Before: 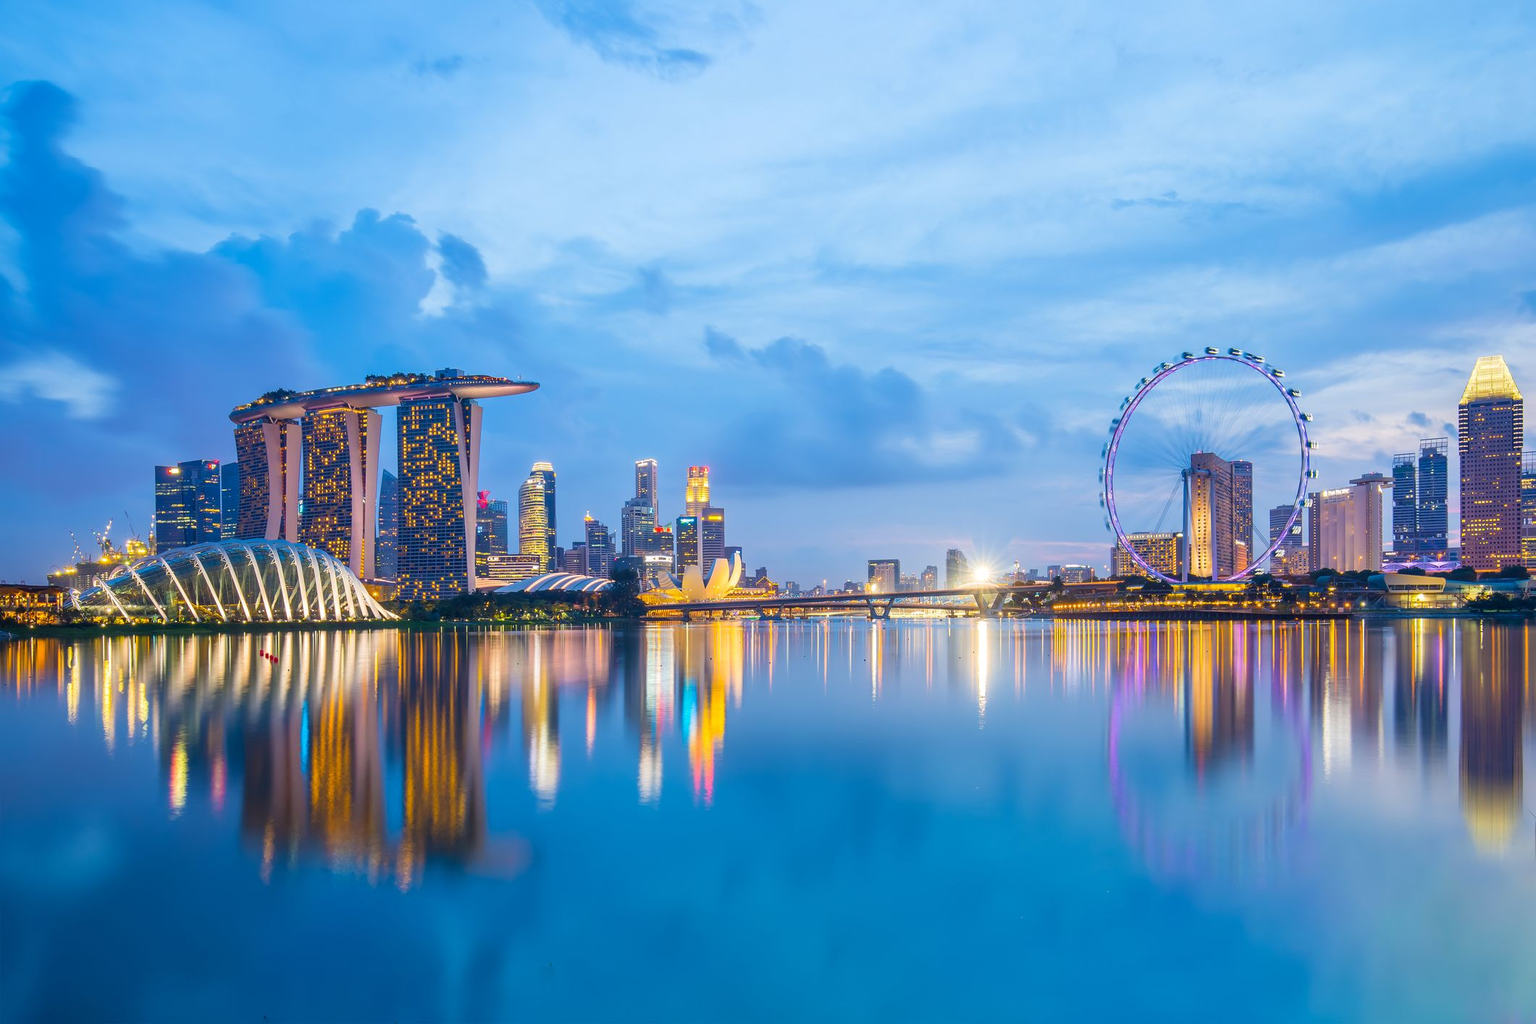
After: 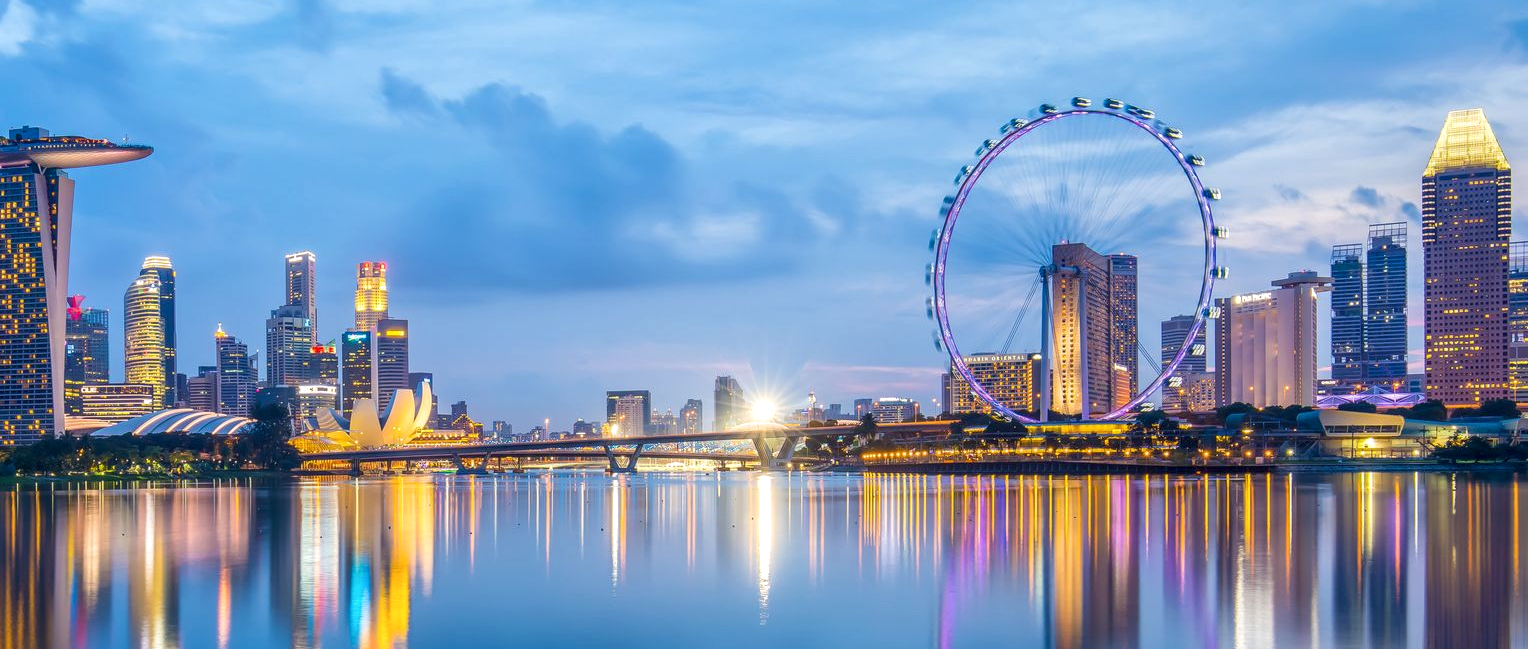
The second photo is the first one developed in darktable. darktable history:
local contrast: on, module defaults
crop and rotate: left 27.938%, top 27.046%, bottom 27.046%
